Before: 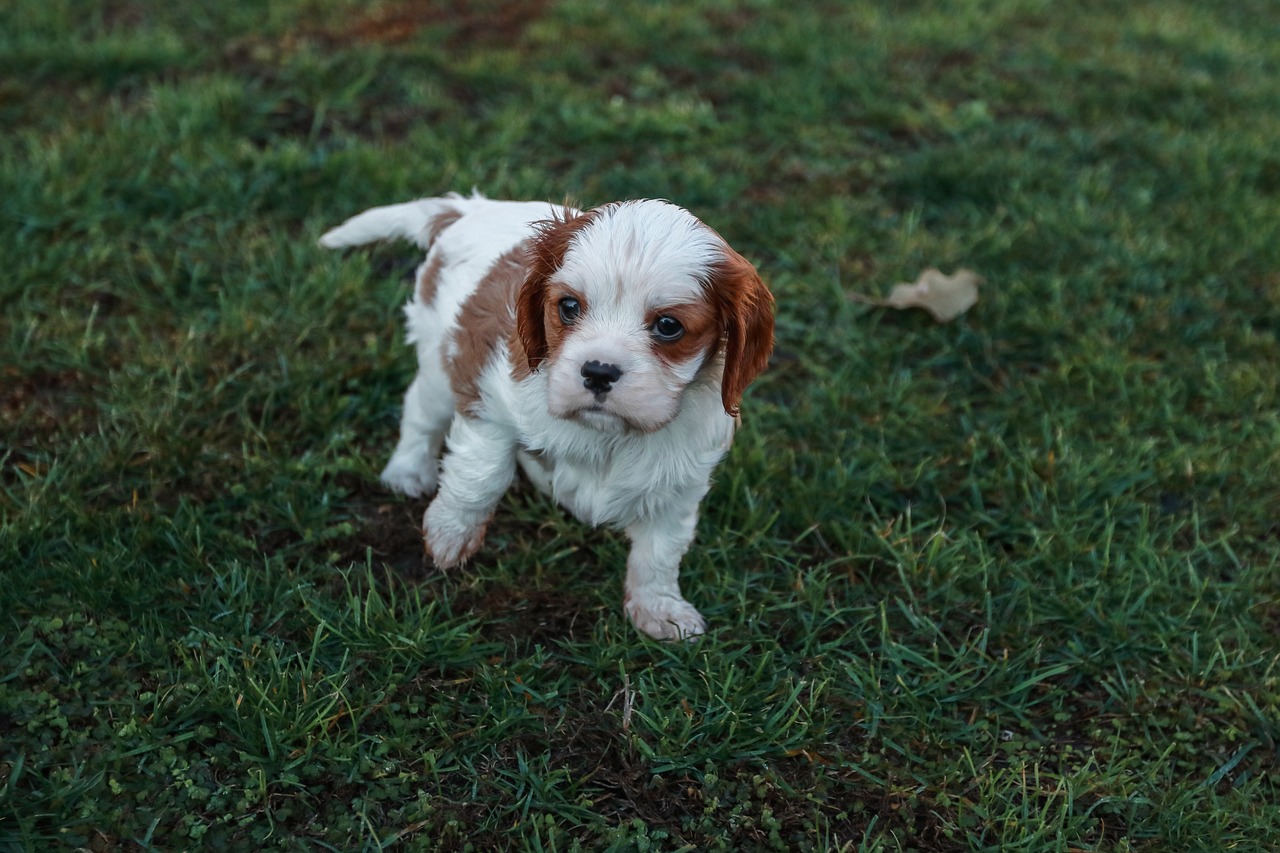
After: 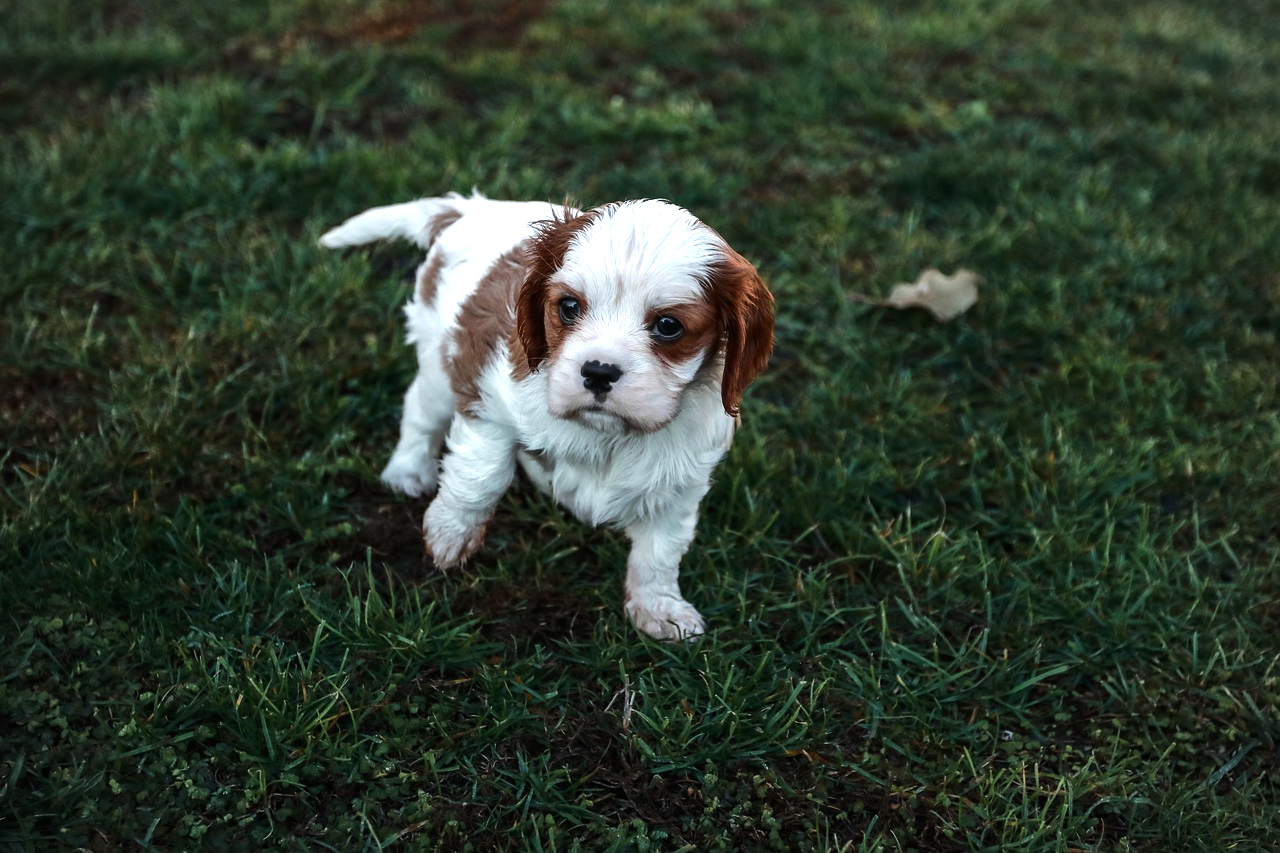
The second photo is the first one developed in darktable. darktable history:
tone equalizer: -8 EV -0.725 EV, -7 EV -0.696 EV, -6 EV -0.615 EV, -5 EV -0.42 EV, -3 EV 0.371 EV, -2 EV 0.6 EV, -1 EV 0.7 EV, +0 EV 0.763 EV, edges refinement/feathering 500, mask exposure compensation -1.57 EV, preserve details no
vignetting: fall-off radius 63.34%, brightness -0.283
